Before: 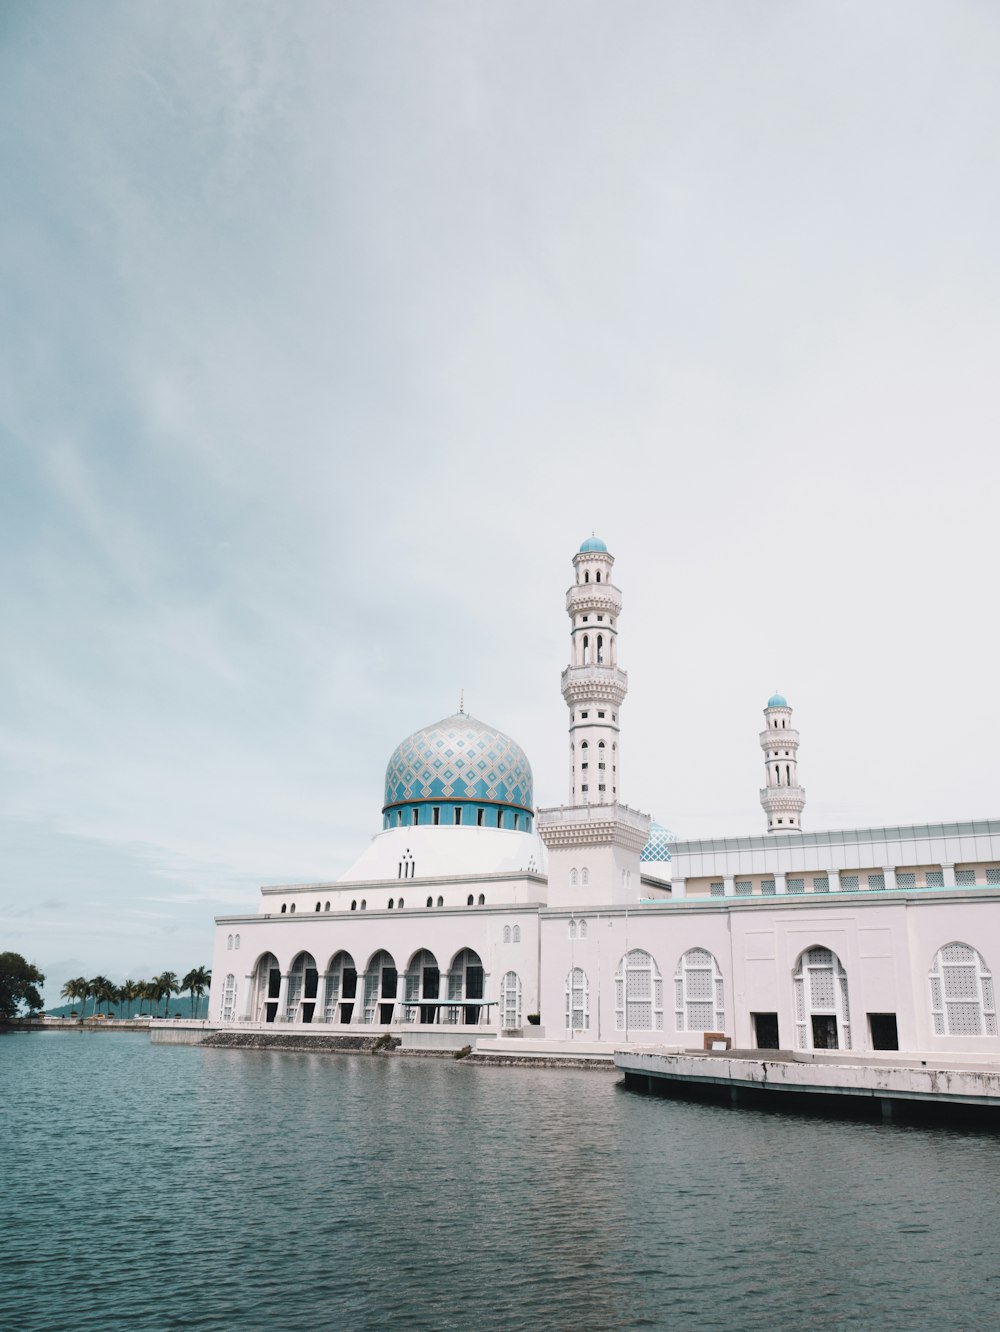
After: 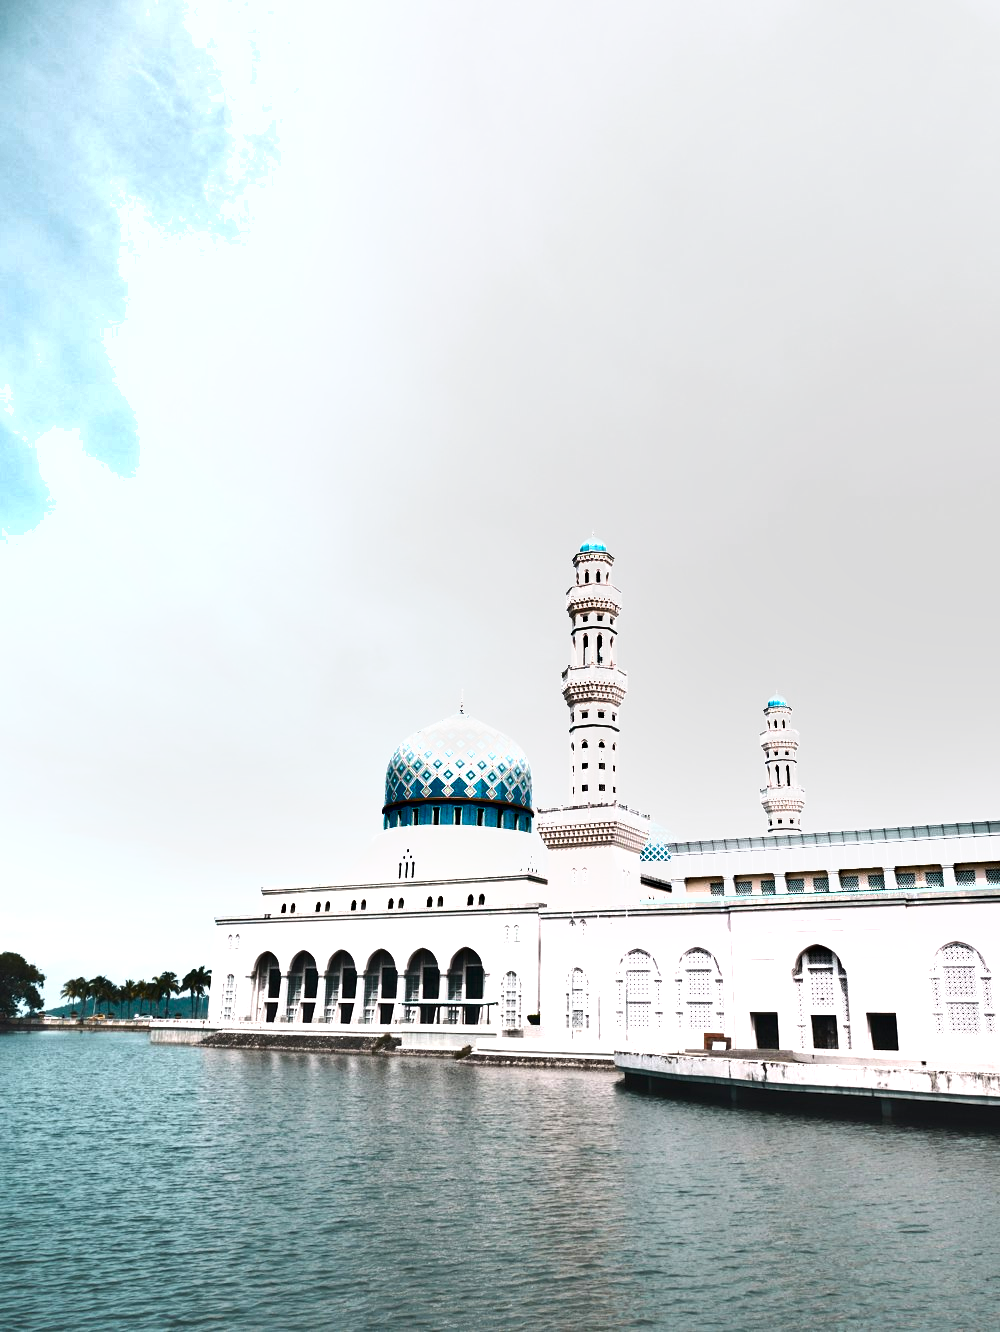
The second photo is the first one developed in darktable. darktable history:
shadows and highlights: shadows 60, highlights -60.23, soften with gaussian
exposure: exposure 0.999 EV, compensate highlight preservation false
tone equalizer: on, module defaults
